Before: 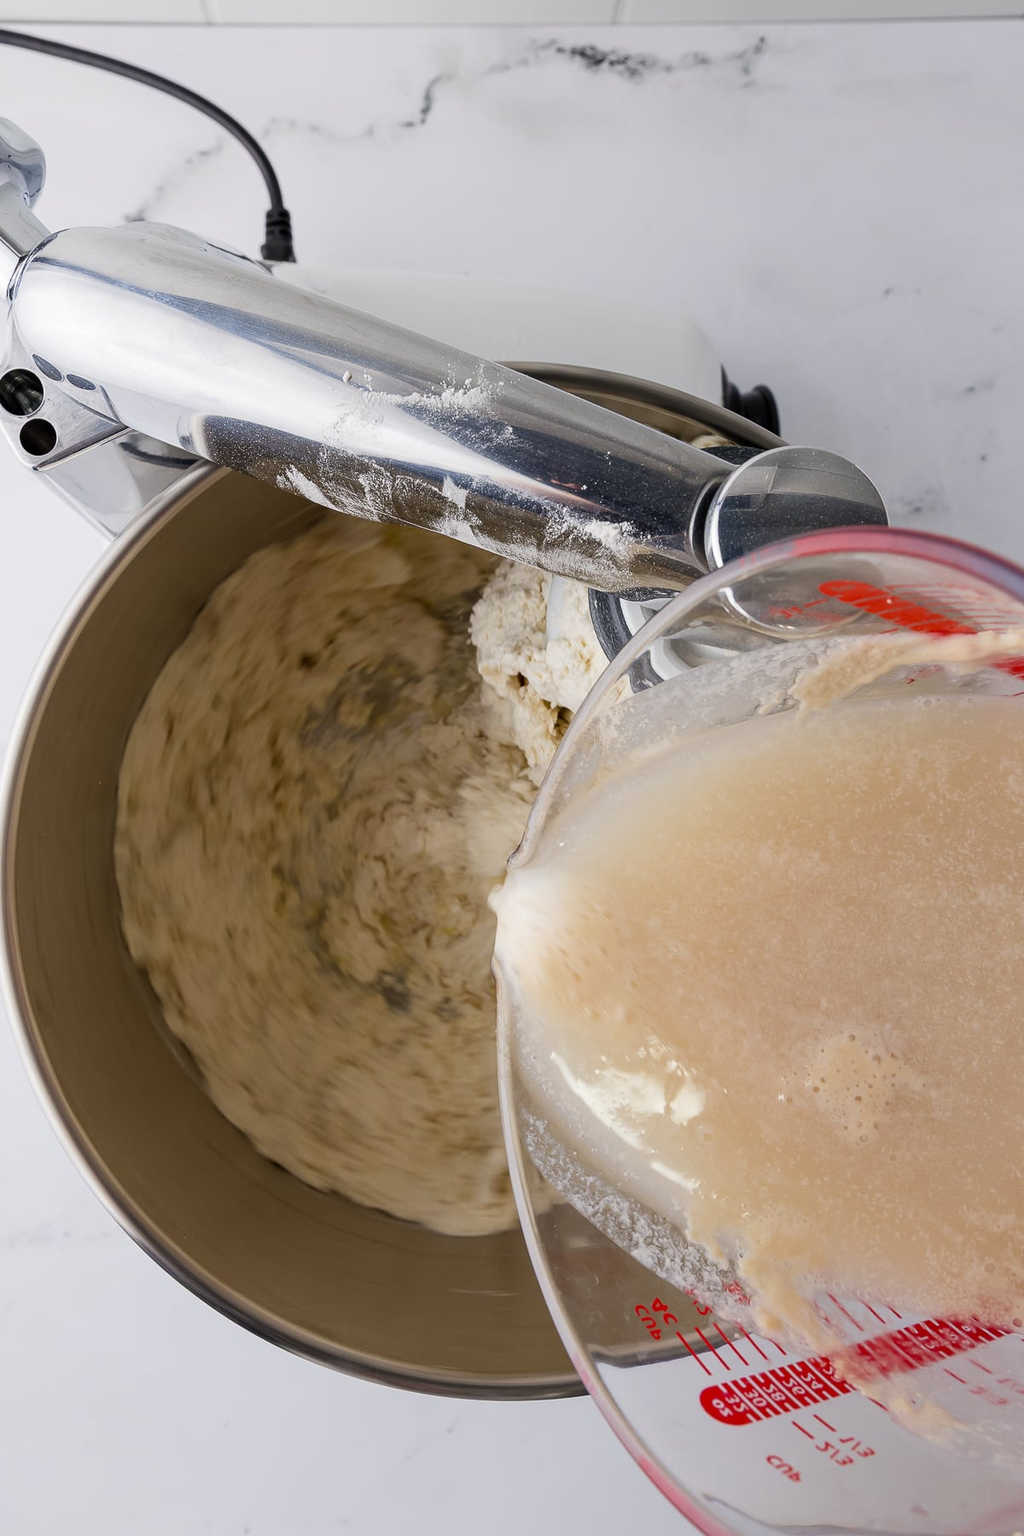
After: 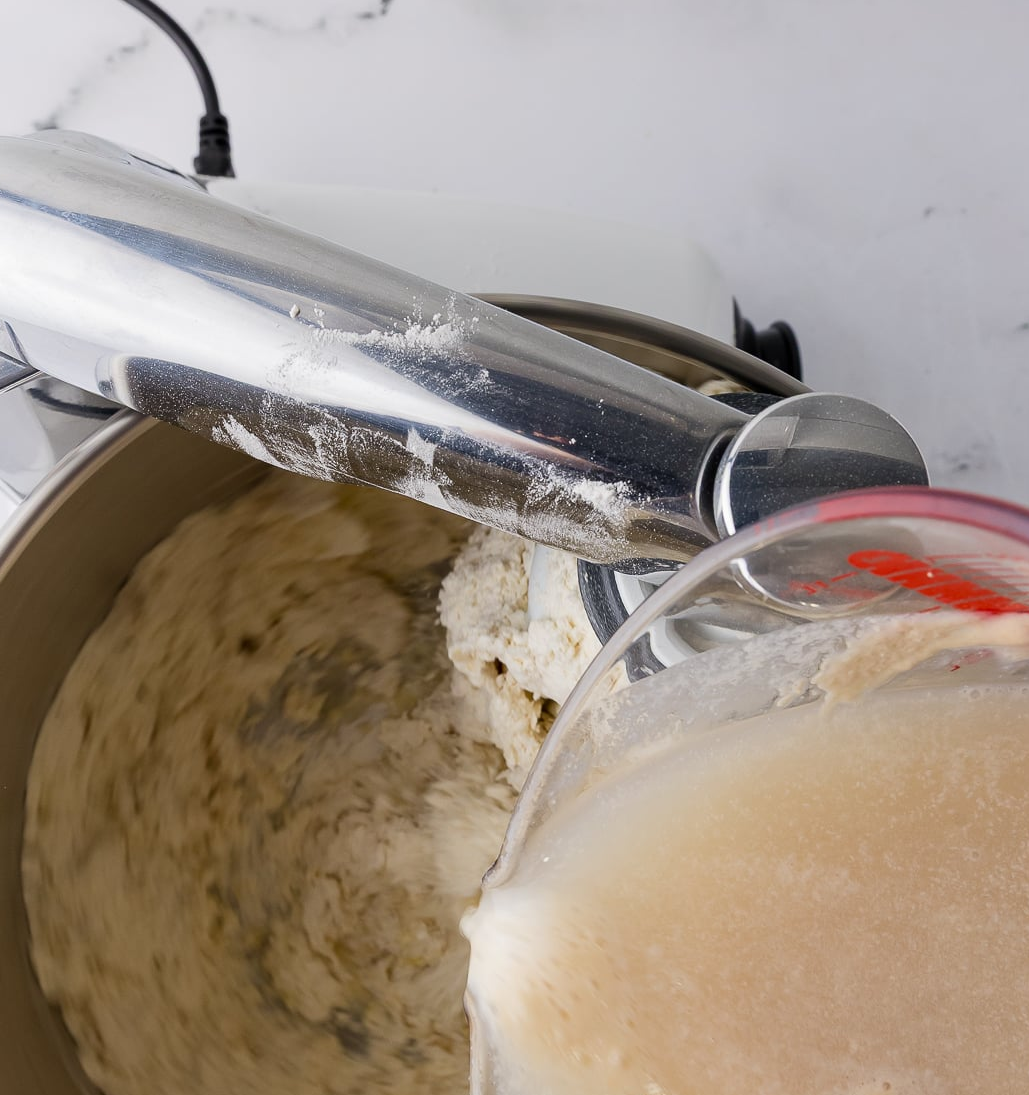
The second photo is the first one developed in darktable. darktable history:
crop and rotate: left 9.389%, top 7.25%, right 4.815%, bottom 31.902%
